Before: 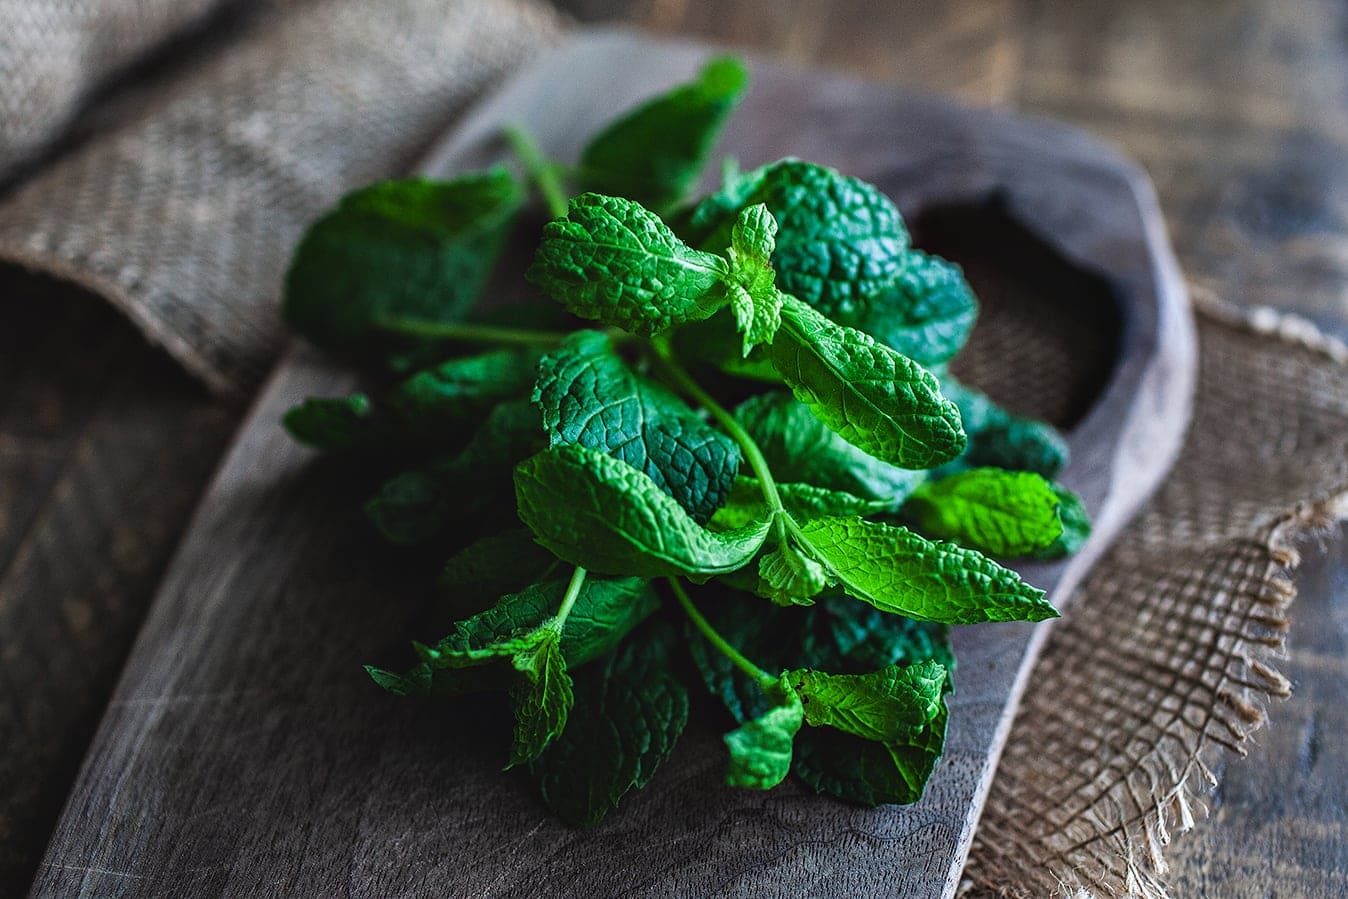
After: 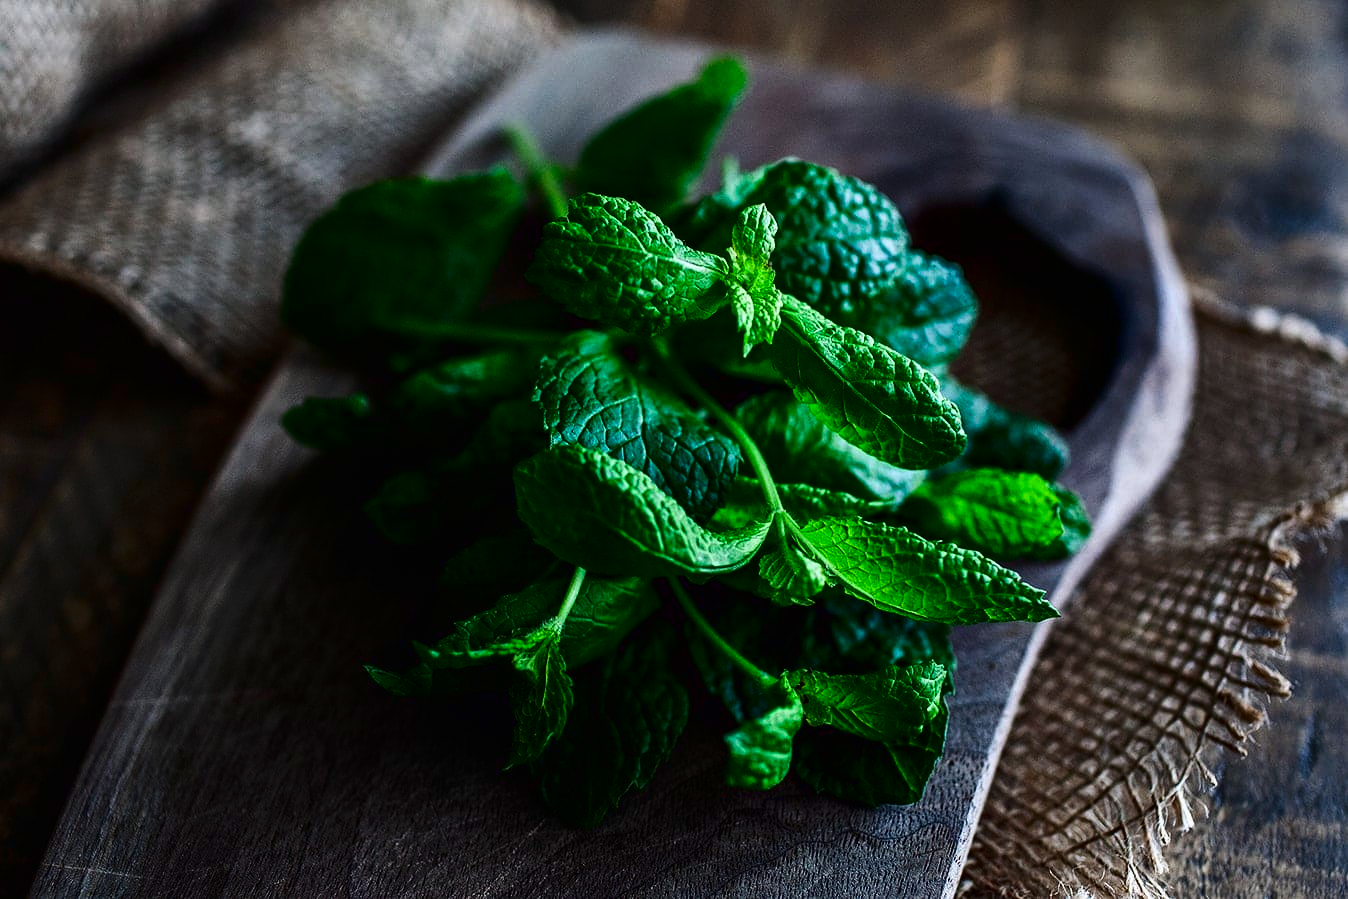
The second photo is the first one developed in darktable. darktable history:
contrast brightness saturation: contrast 0.193, brightness -0.229, saturation 0.12
